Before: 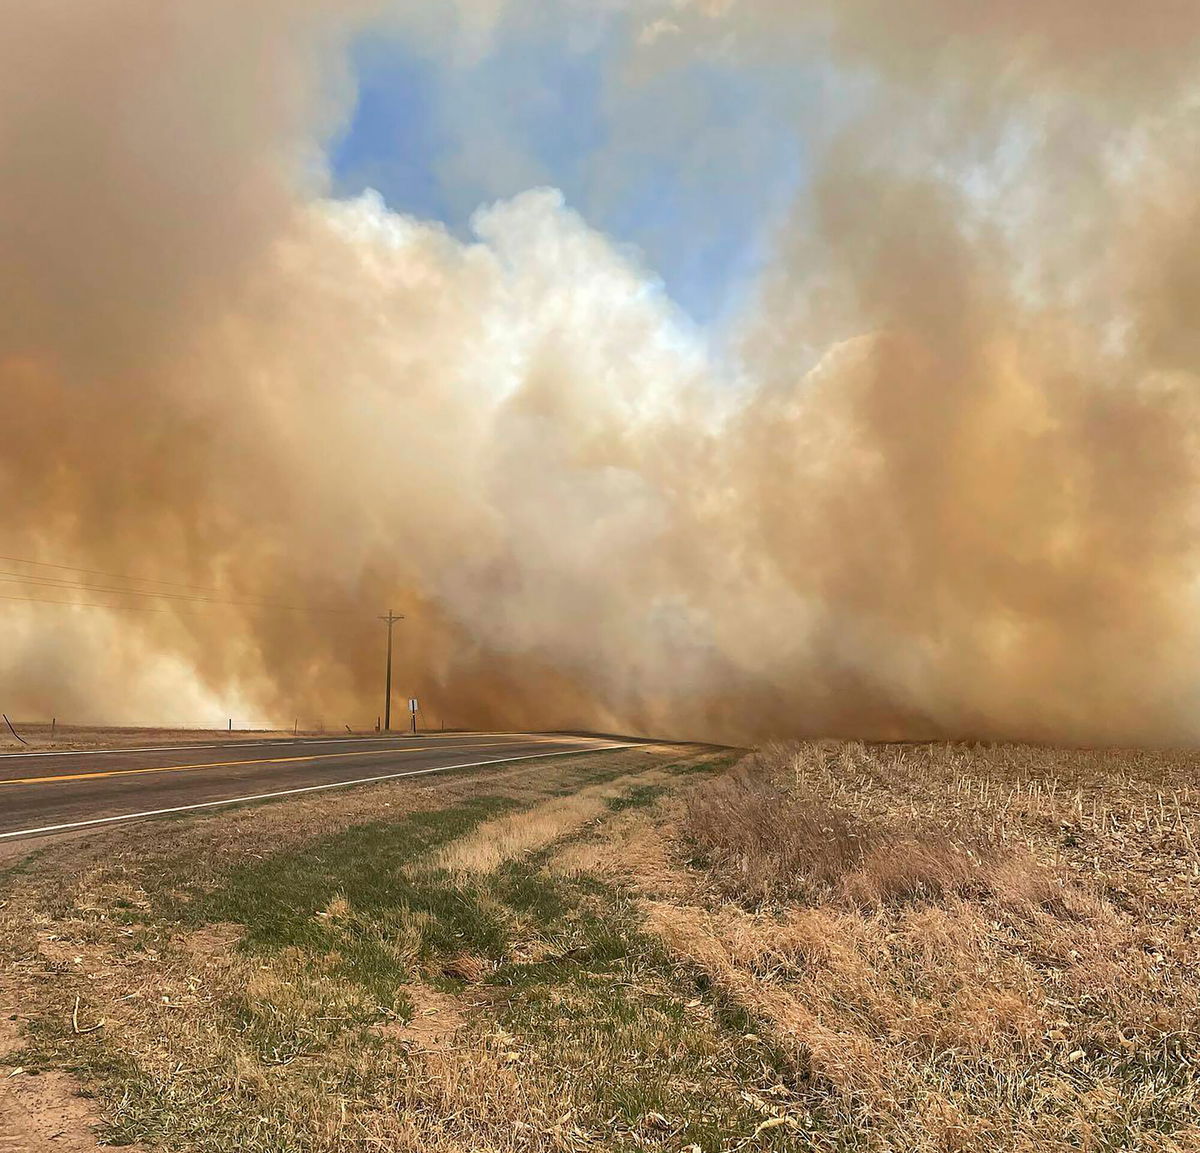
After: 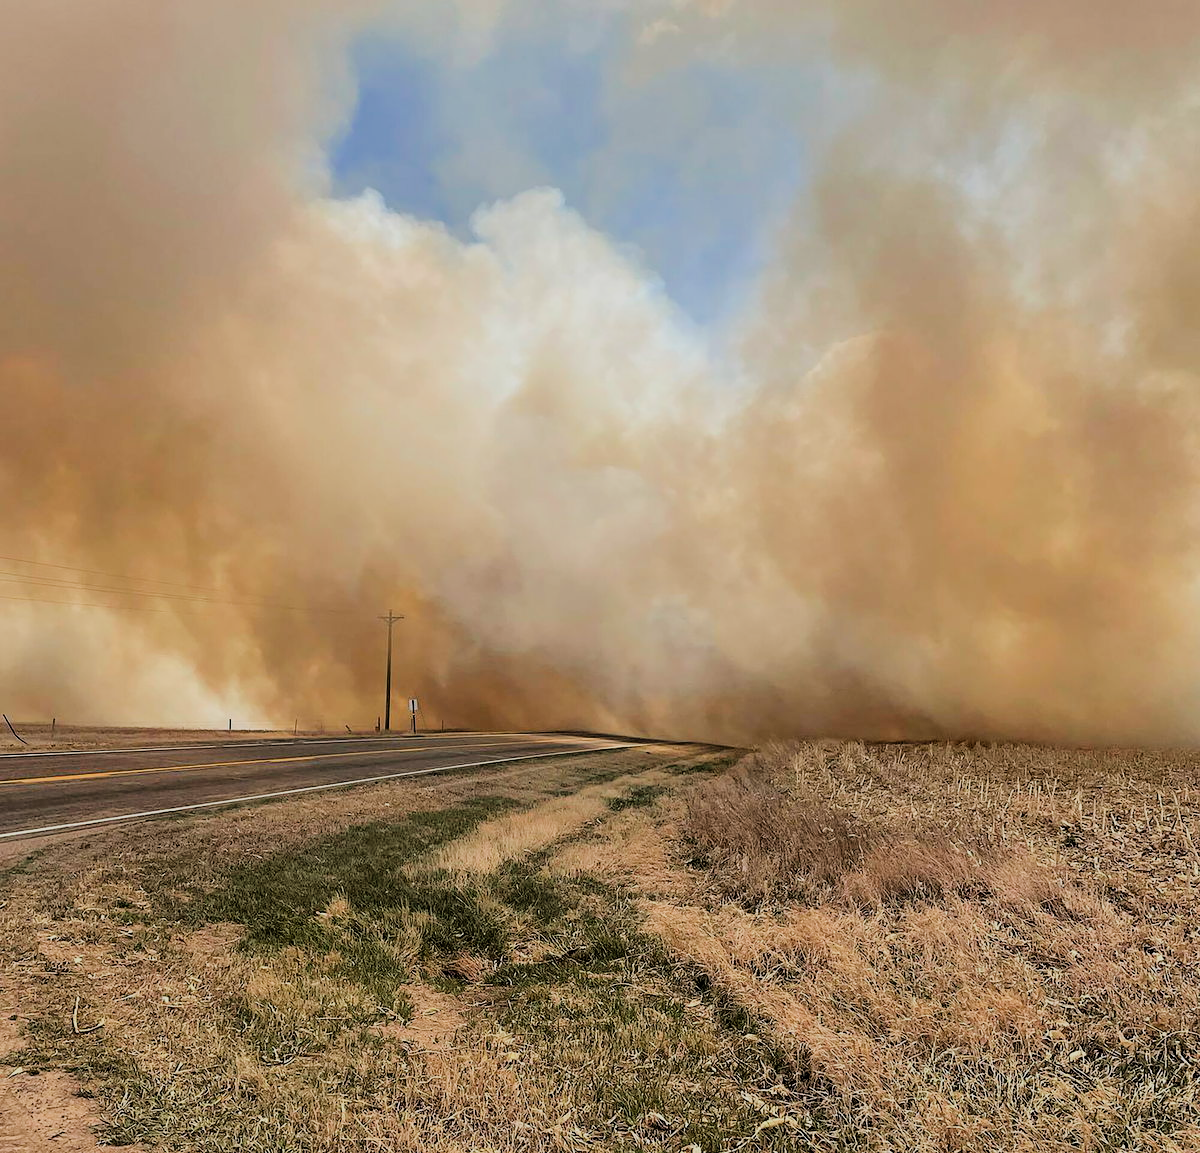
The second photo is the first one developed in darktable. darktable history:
filmic rgb: black relative exposure -4.4 EV, white relative exposure 5.04 EV, hardness 2.2, latitude 40.59%, contrast 1.154, highlights saturation mix 11.15%, shadows ↔ highlights balance 0.994%
